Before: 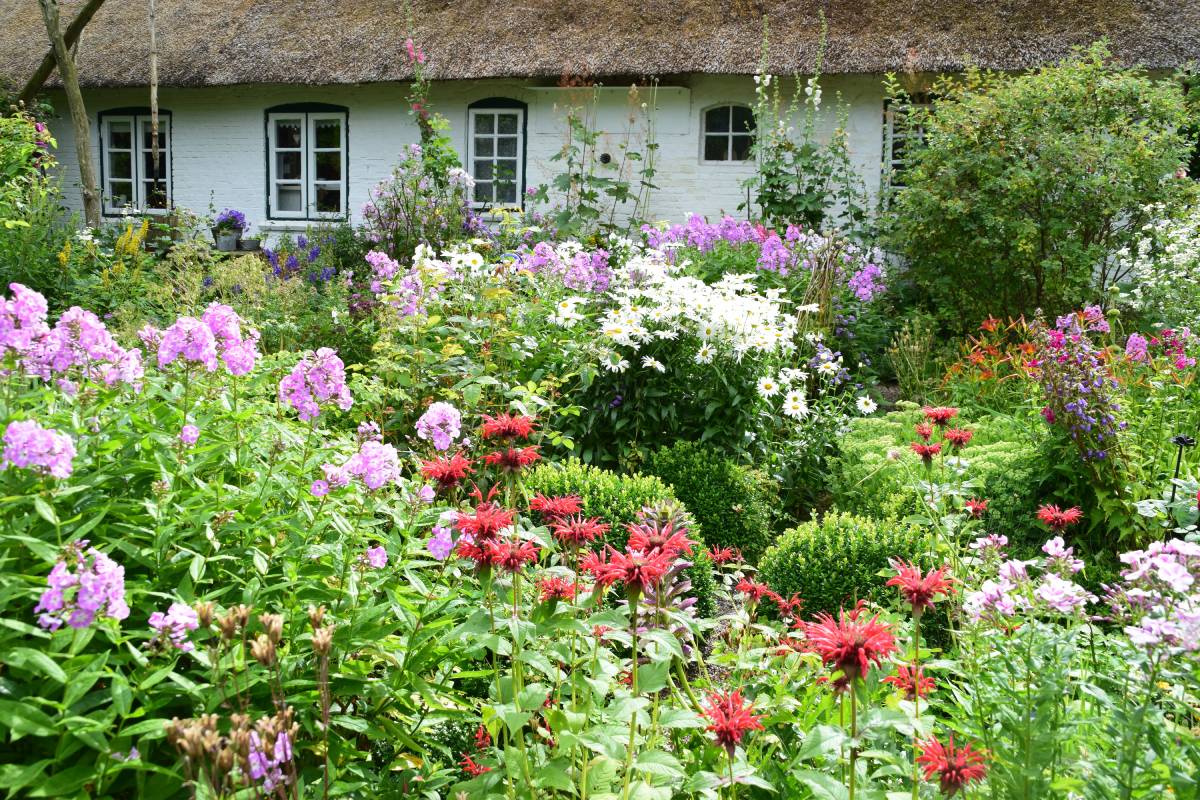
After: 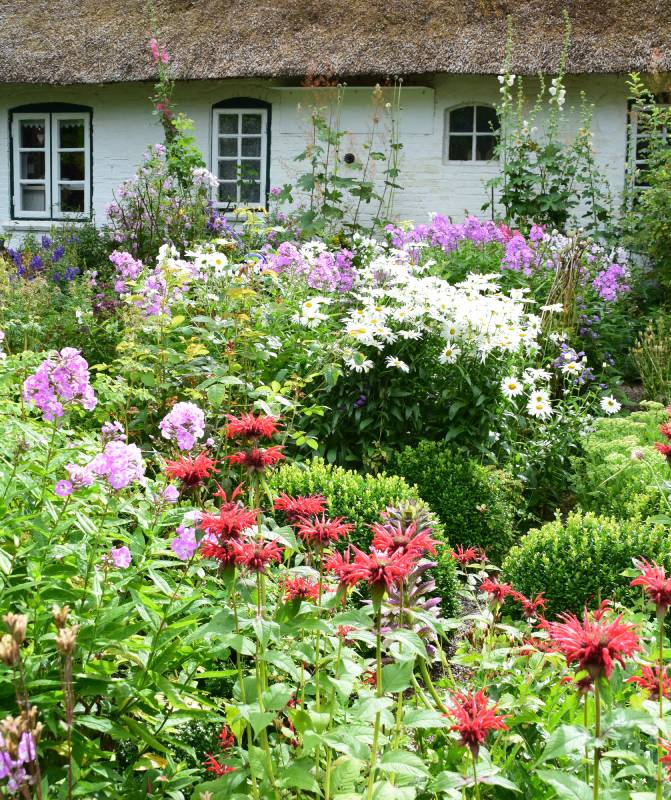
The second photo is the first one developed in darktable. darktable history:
crop: left 21.389%, right 22.655%
